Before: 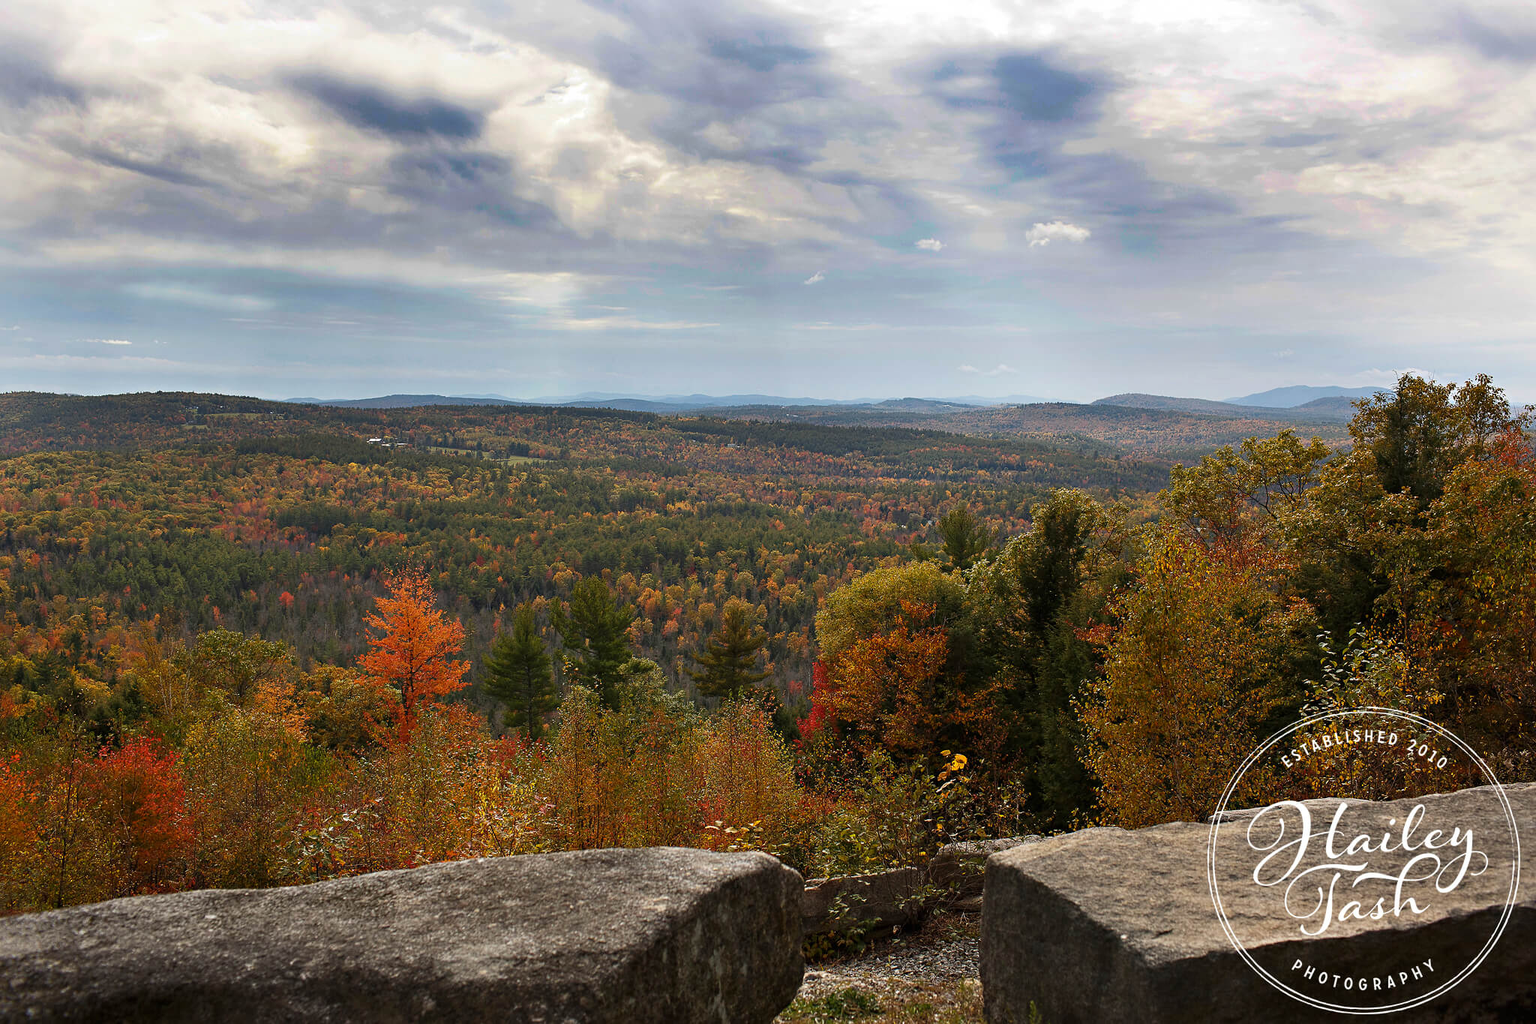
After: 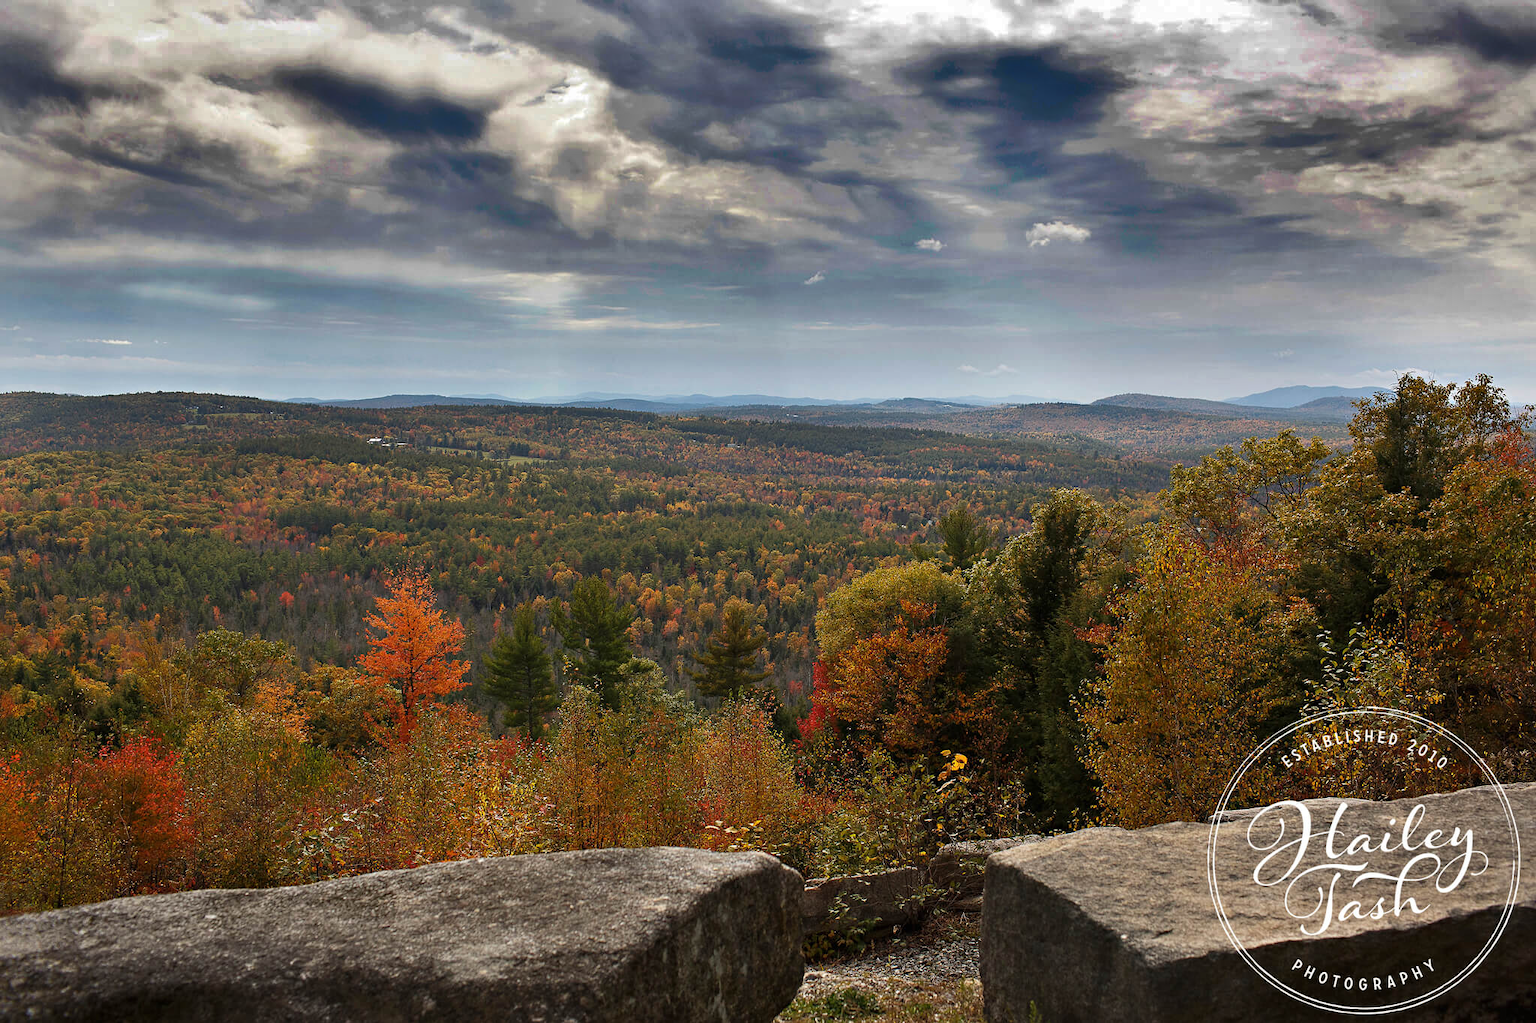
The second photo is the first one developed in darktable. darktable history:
shadows and highlights: shadows 18.17, highlights -83.71, soften with gaussian
